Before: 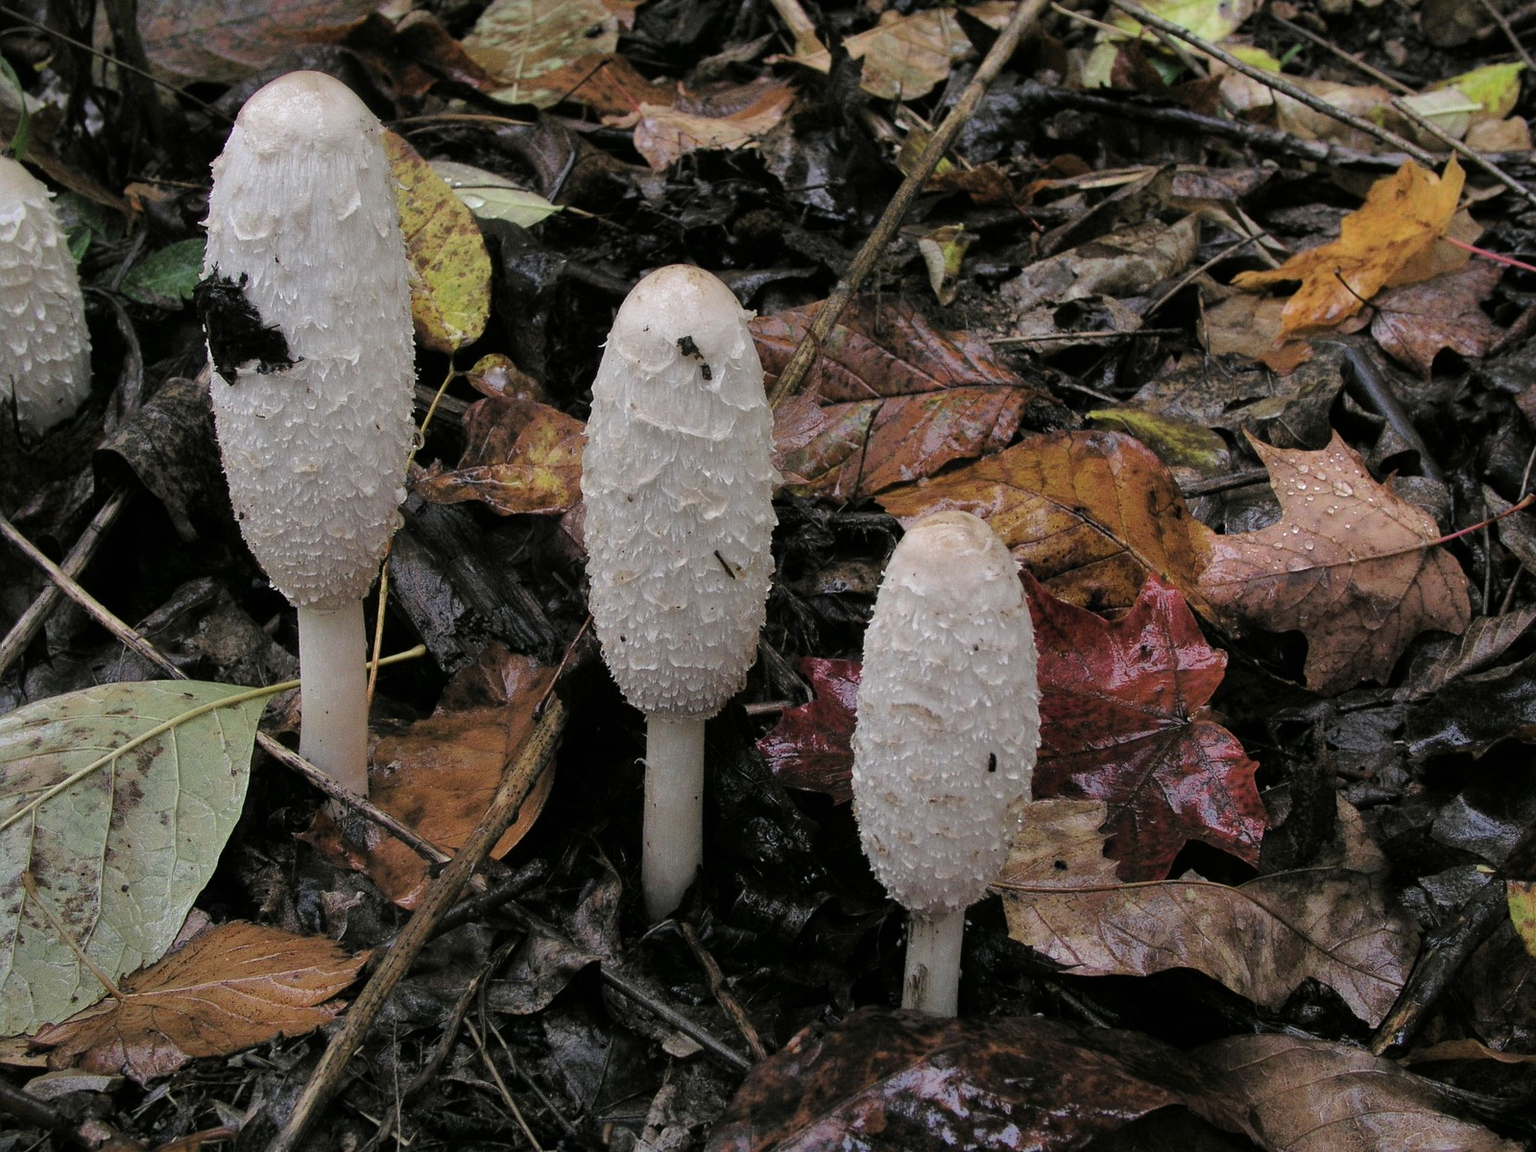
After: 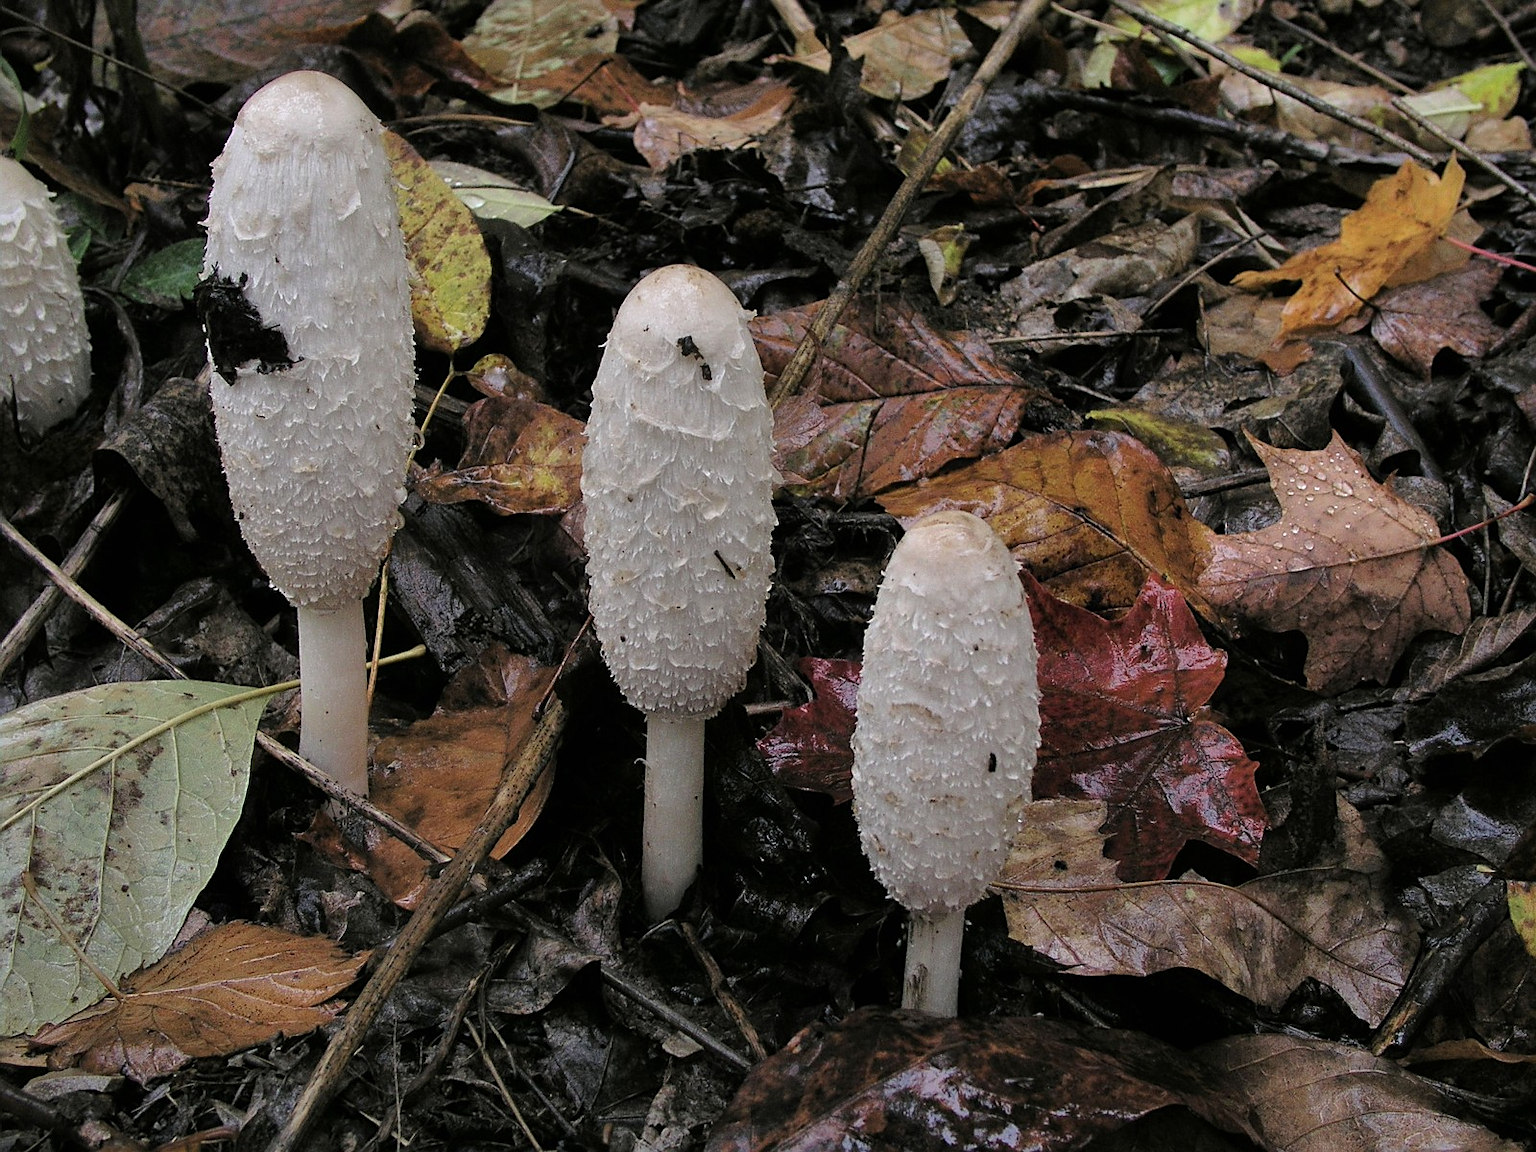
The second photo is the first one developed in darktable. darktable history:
sharpen: radius 1.864, amount 0.398, threshold 1.271
white balance: emerald 1
